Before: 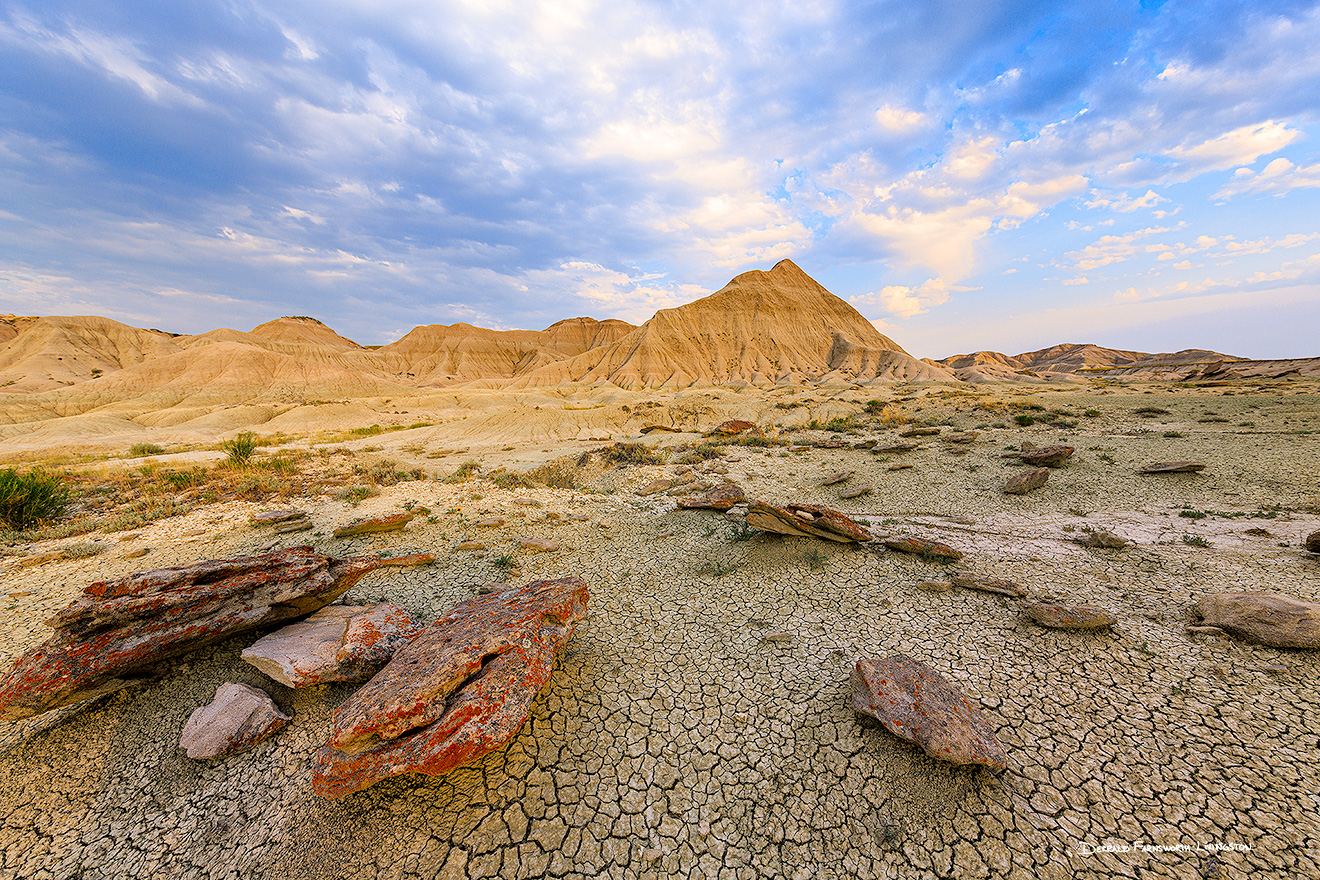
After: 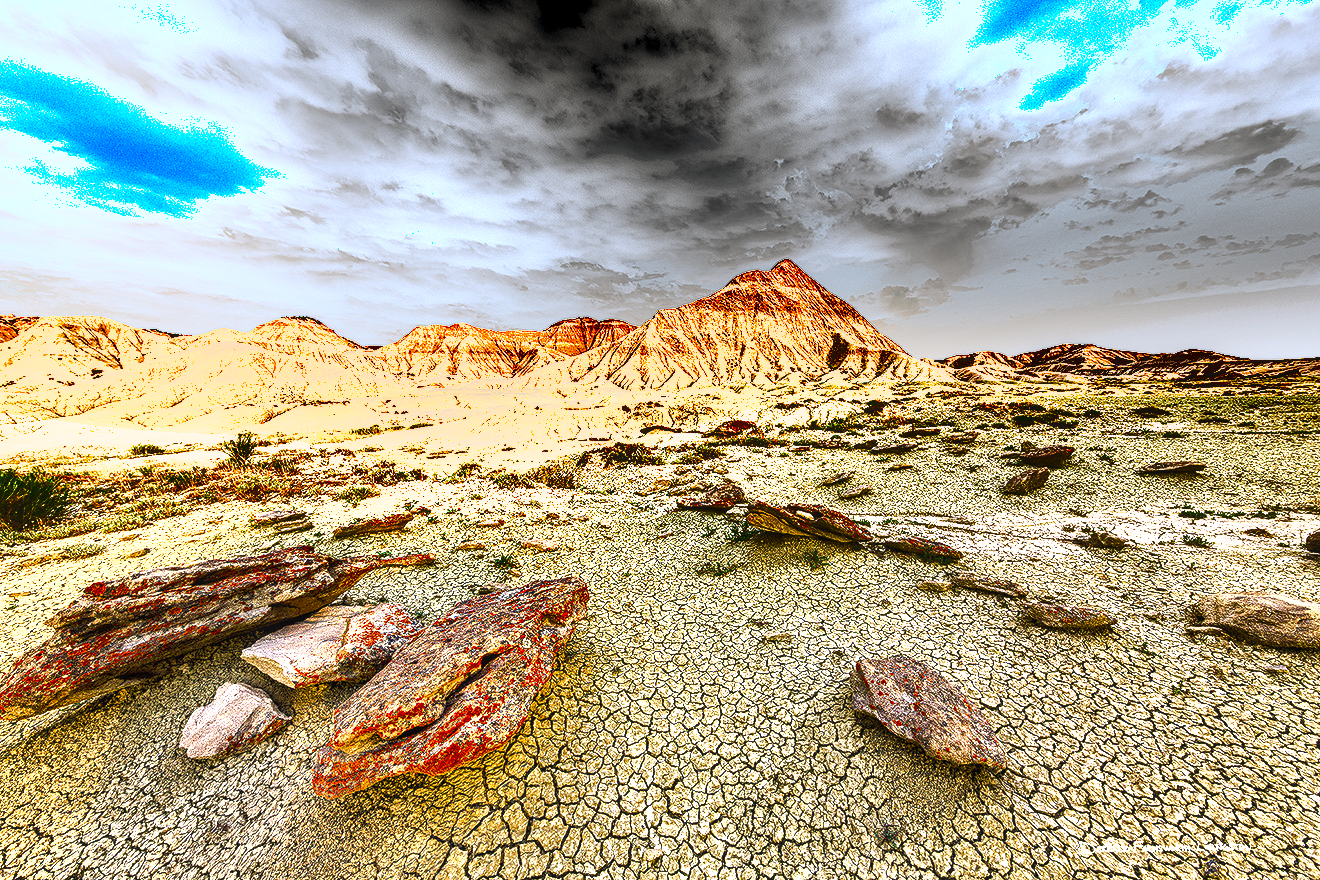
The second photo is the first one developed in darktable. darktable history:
shadows and highlights: white point adjustment 0.1, highlights -70, soften with gaussian
local contrast: on, module defaults
exposure: black level correction 0, exposure 1.675 EV, compensate exposure bias true, compensate highlight preservation false
white balance: red 0.978, blue 0.999
